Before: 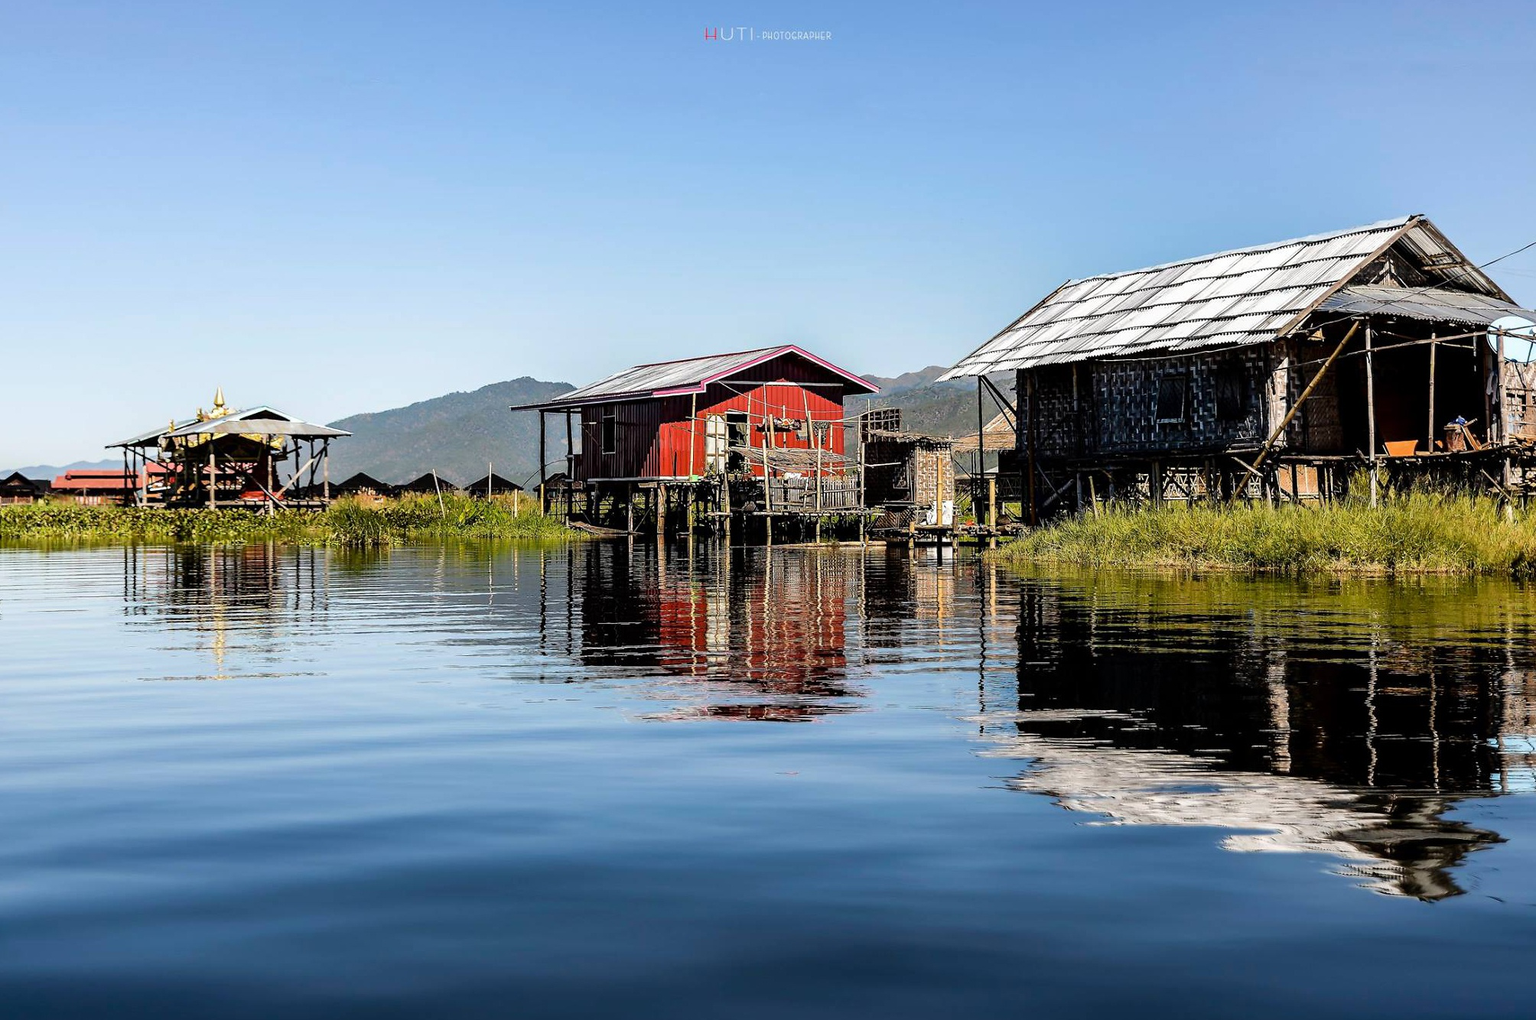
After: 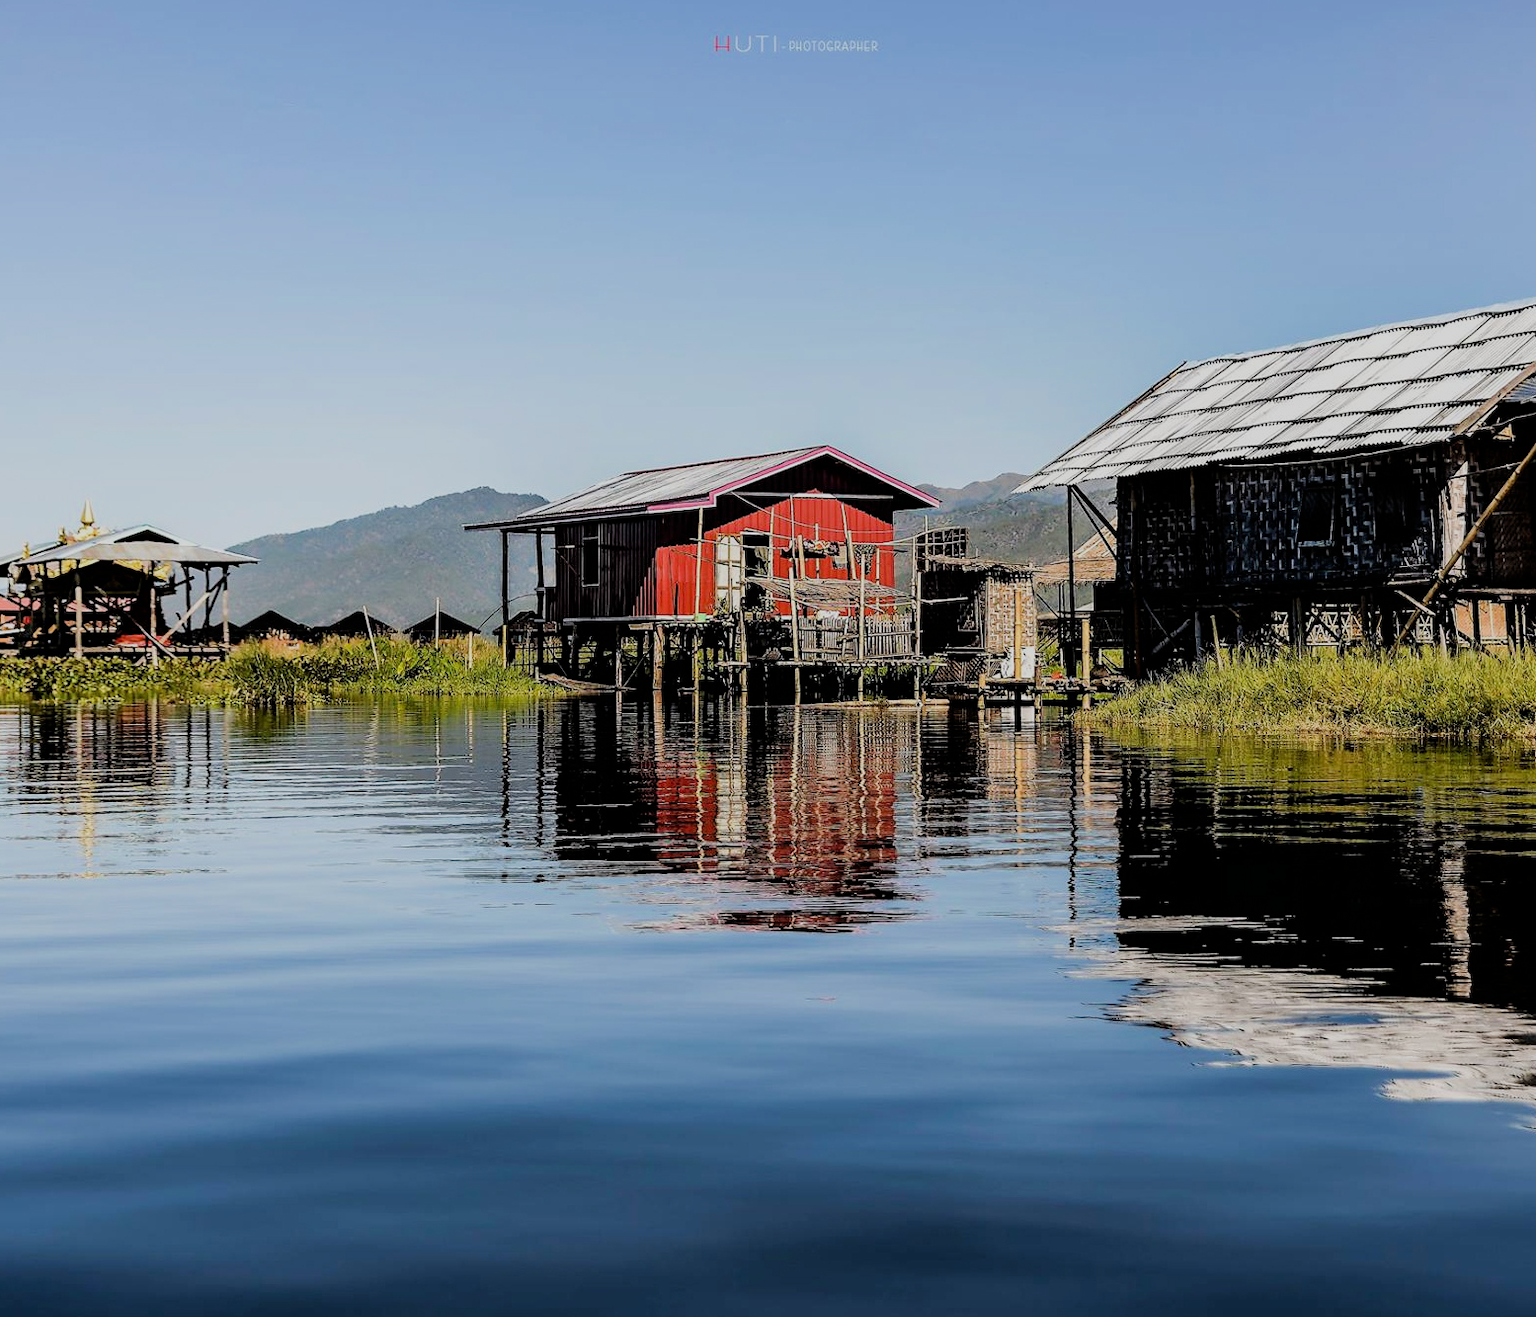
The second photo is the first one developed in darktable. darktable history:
crop: left 9.88%, right 12.664%
filmic rgb: black relative exposure -7.65 EV, white relative exposure 4.56 EV, hardness 3.61
